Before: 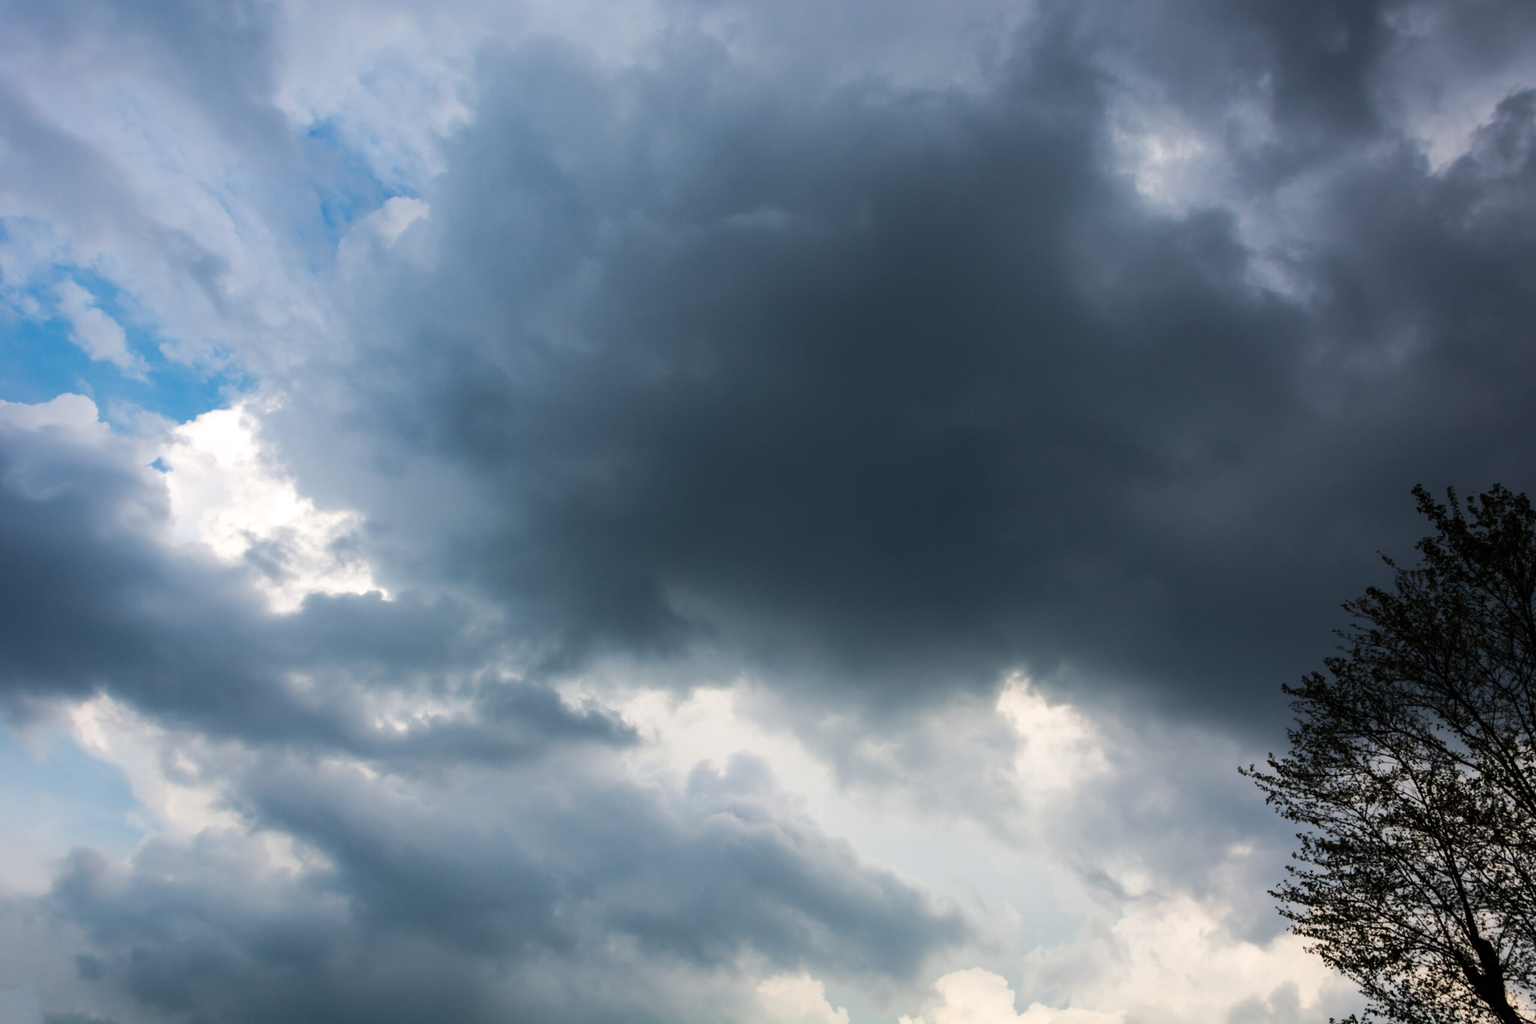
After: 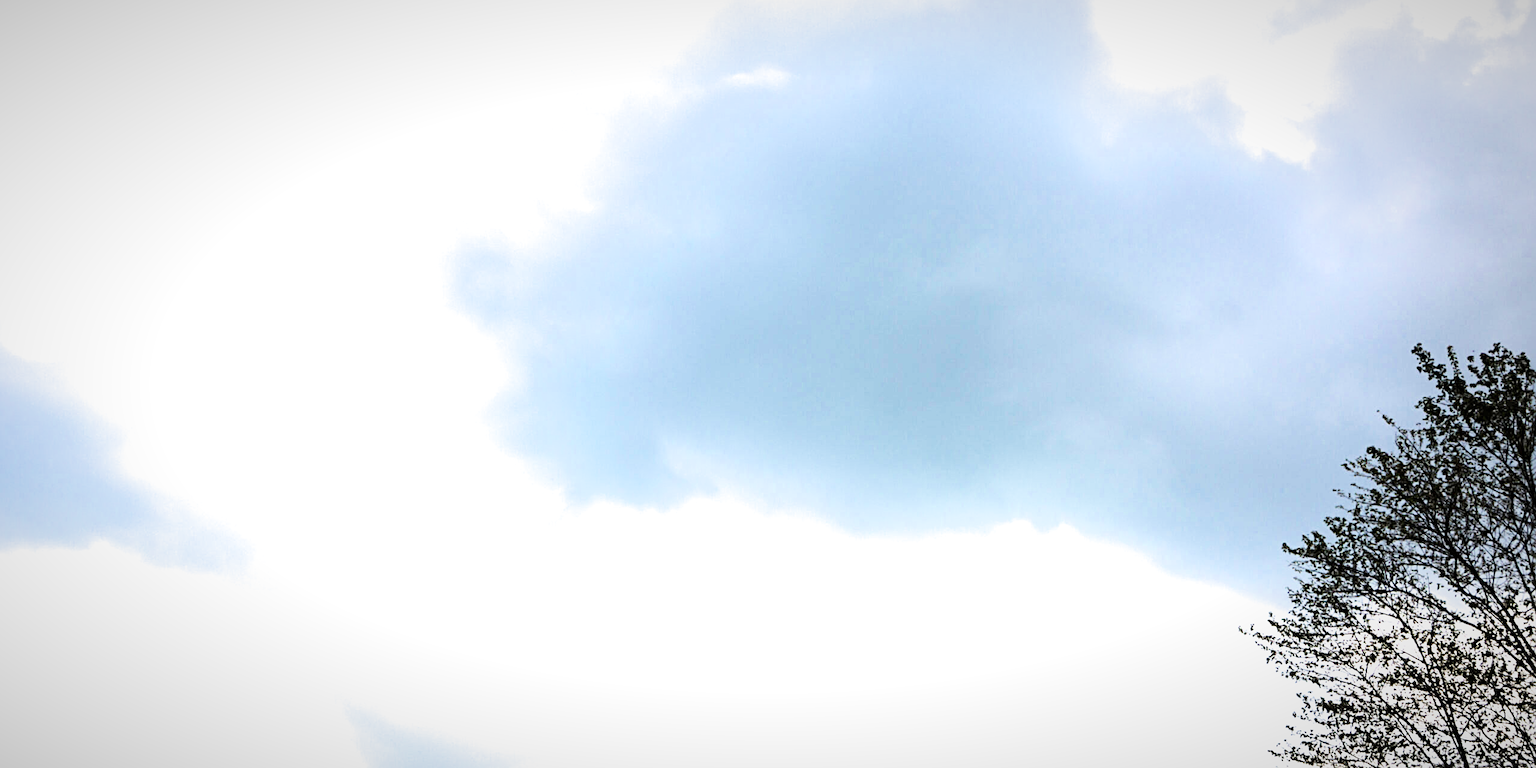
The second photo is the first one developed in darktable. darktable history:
crop: top 13.819%, bottom 11.169%
tone equalizer: -8 EV -0.75 EV, -7 EV -0.7 EV, -6 EV -0.6 EV, -5 EV -0.4 EV, -3 EV 0.4 EV, -2 EV 0.6 EV, -1 EV 0.7 EV, +0 EV 0.75 EV, edges refinement/feathering 500, mask exposure compensation -1.57 EV, preserve details no
sharpen: radius 4
color balance rgb: global vibrance 10%
filmic rgb: black relative exposure -7.65 EV, white relative exposure 4.56 EV, hardness 3.61, contrast 1.05
exposure: black level correction 0, exposure 4 EV, compensate exposure bias true, compensate highlight preservation false
vignetting: fall-off radius 70%, automatic ratio true
